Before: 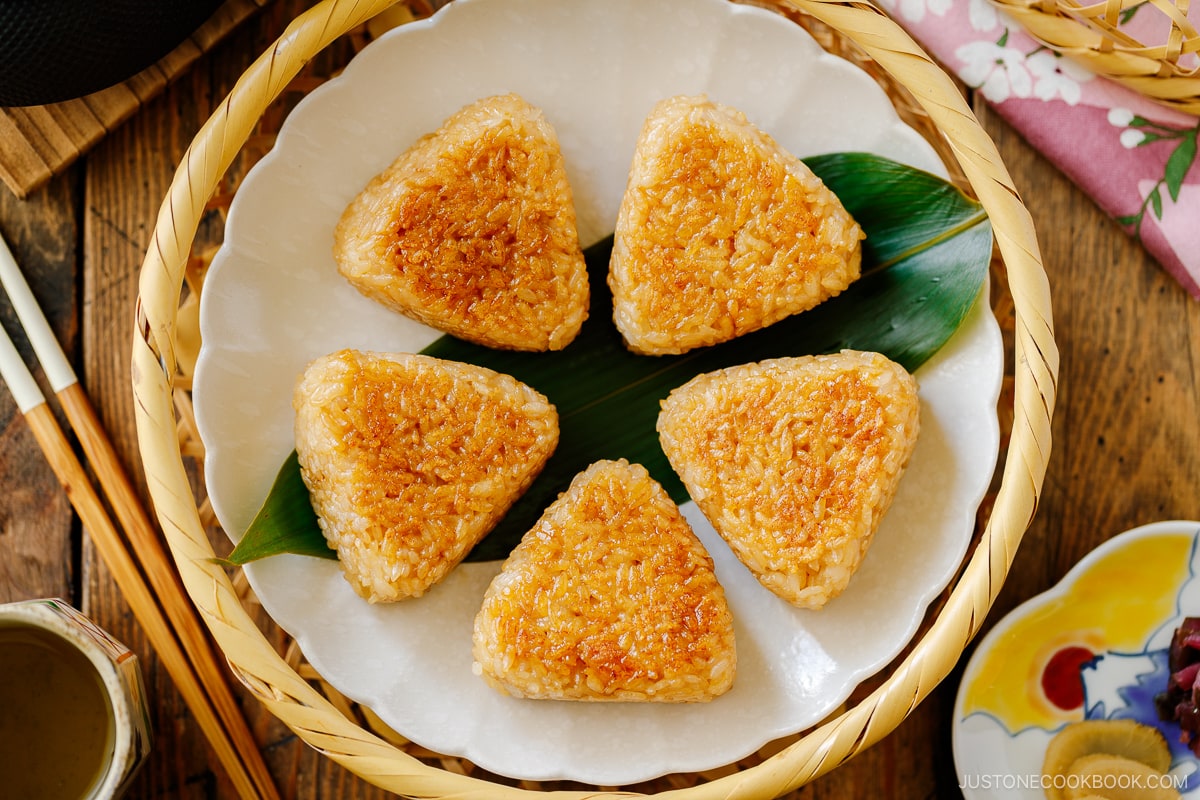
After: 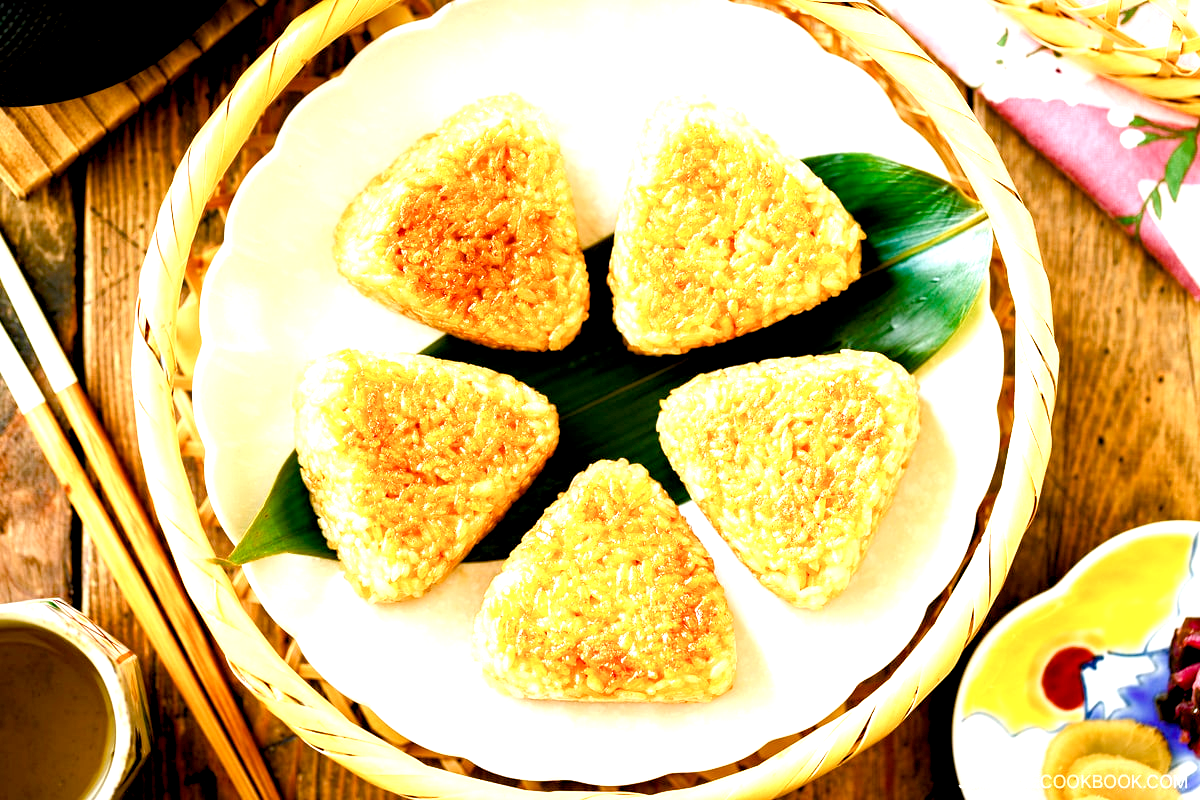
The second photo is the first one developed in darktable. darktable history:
exposure: black level correction 0, exposure 1.565 EV, compensate highlight preservation false
color balance rgb: global offset › luminance -1.449%, perceptual saturation grading › global saturation 19.972%, perceptual saturation grading › highlights -25.429%, perceptual saturation grading › shadows 49.799%
